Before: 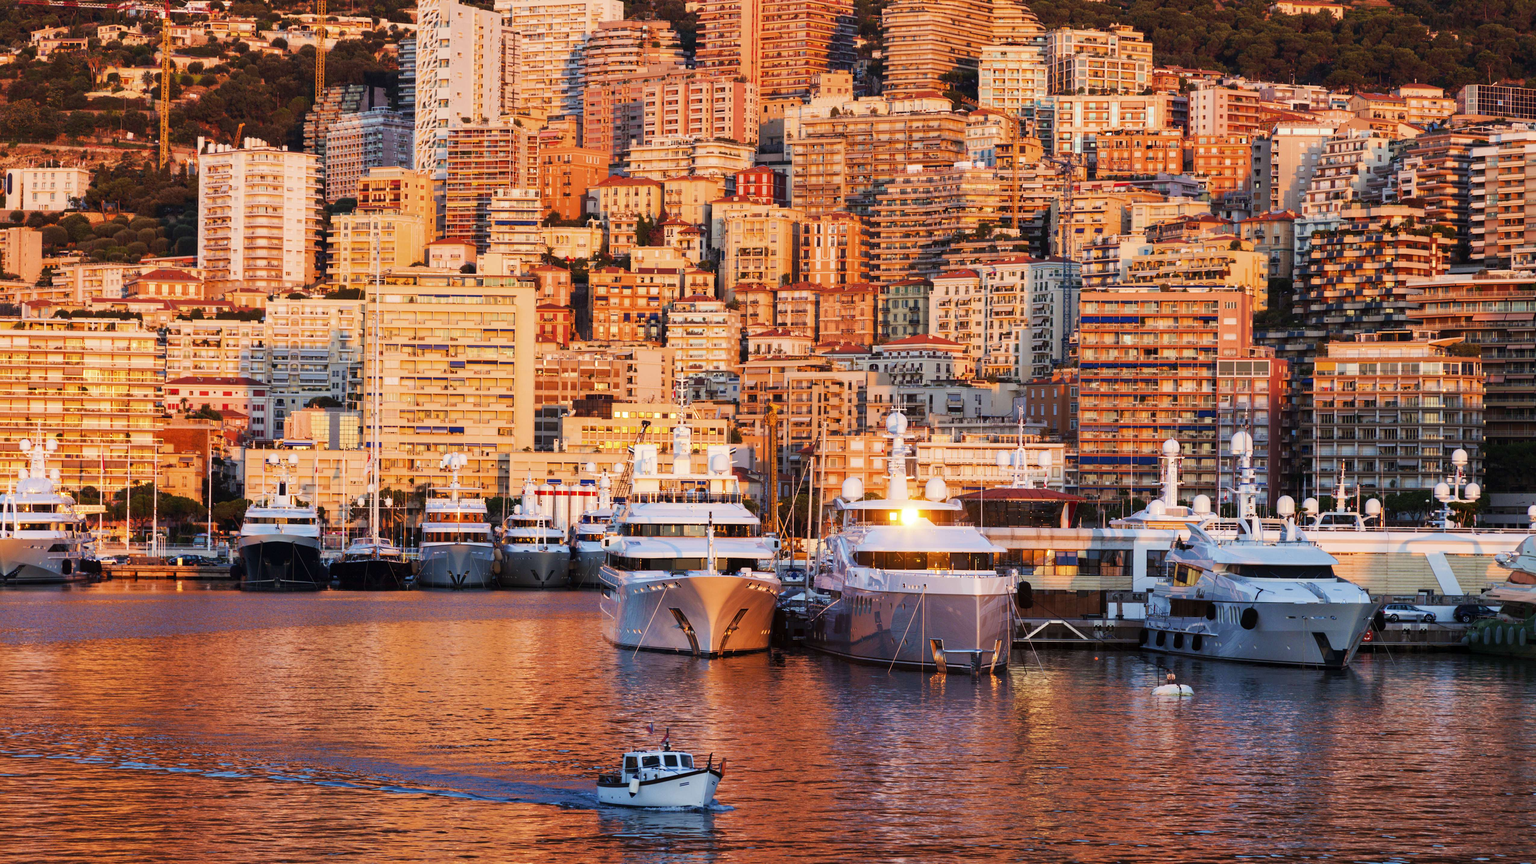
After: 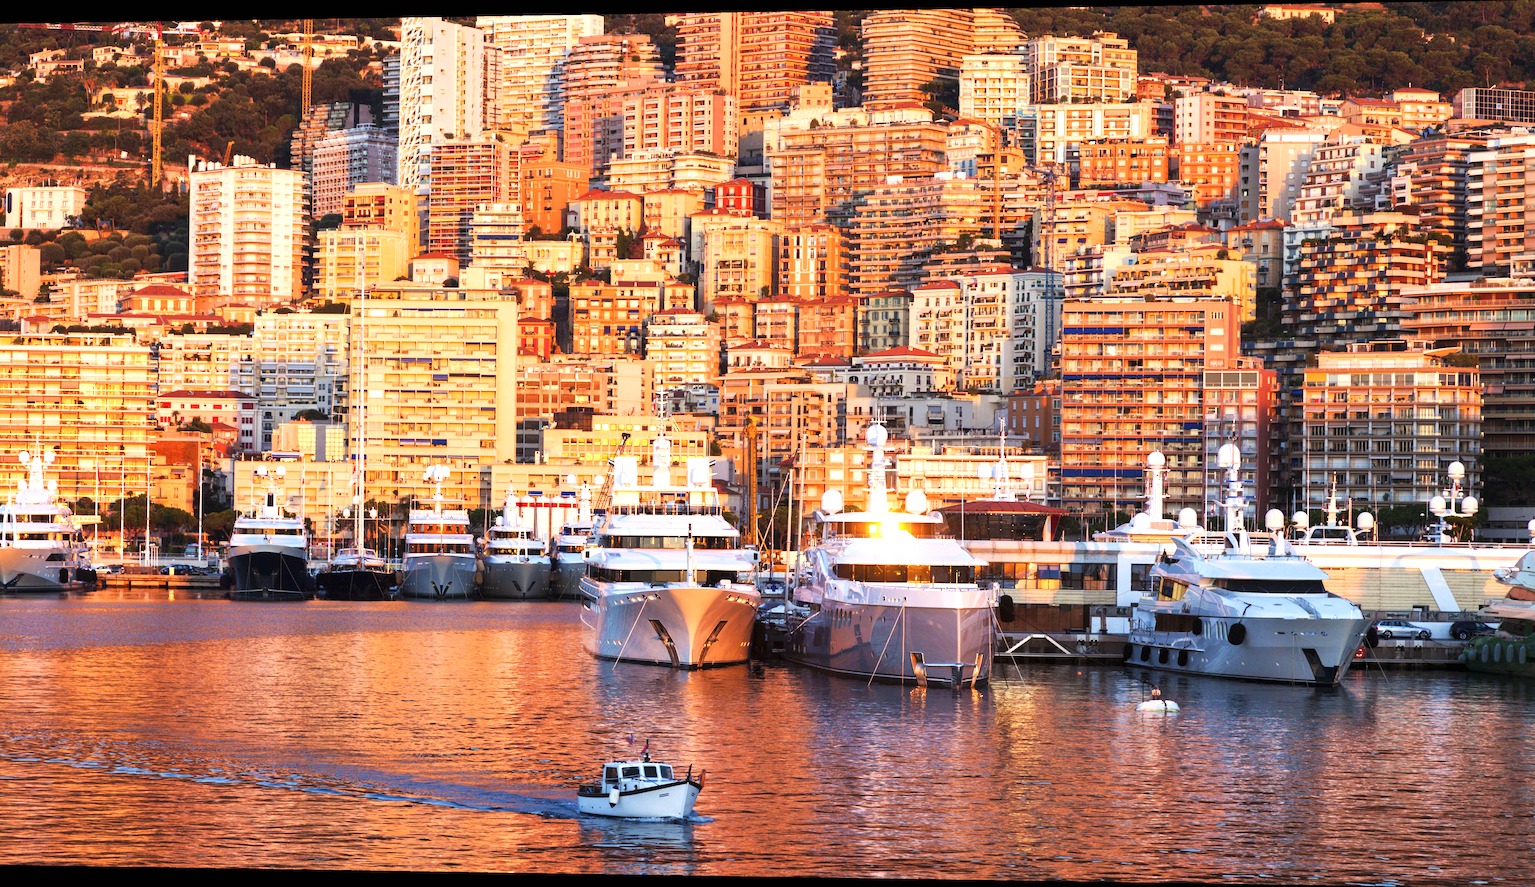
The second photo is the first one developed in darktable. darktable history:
white balance: emerald 1
rotate and perspective: lens shift (horizontal) -0.055, automatic cropping off
exposure: black level correction 0, exposure 0.7 EV, compensate exposure bias true, compensate highlight preservation false
